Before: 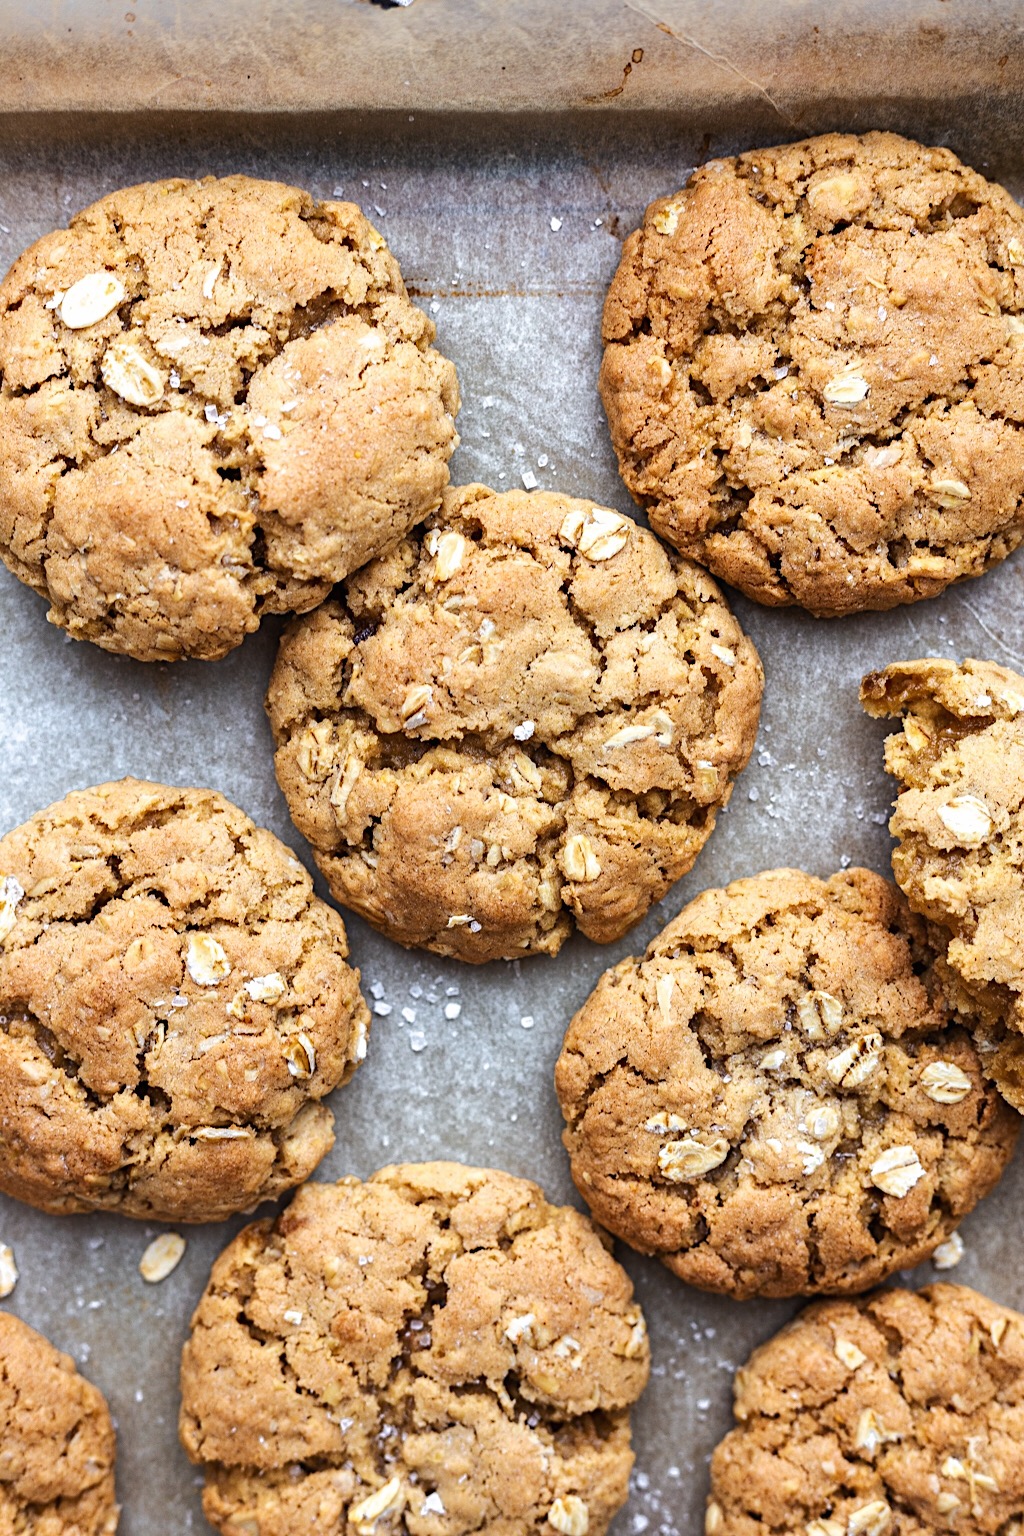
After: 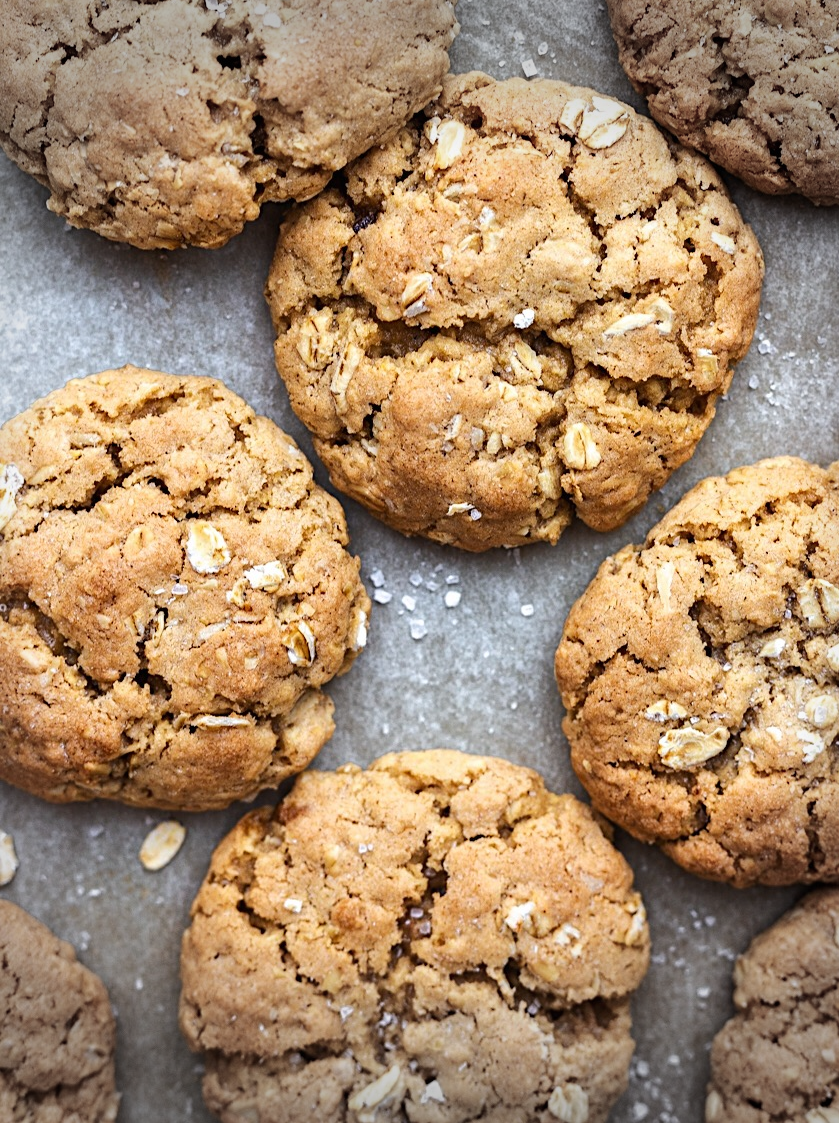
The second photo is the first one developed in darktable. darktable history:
crop: top 26.882%, right 18.037%
vignetting: fall-off start 68.58%, fall-off radius 29.3%, width/height ratio 0.992, shape 0.844
